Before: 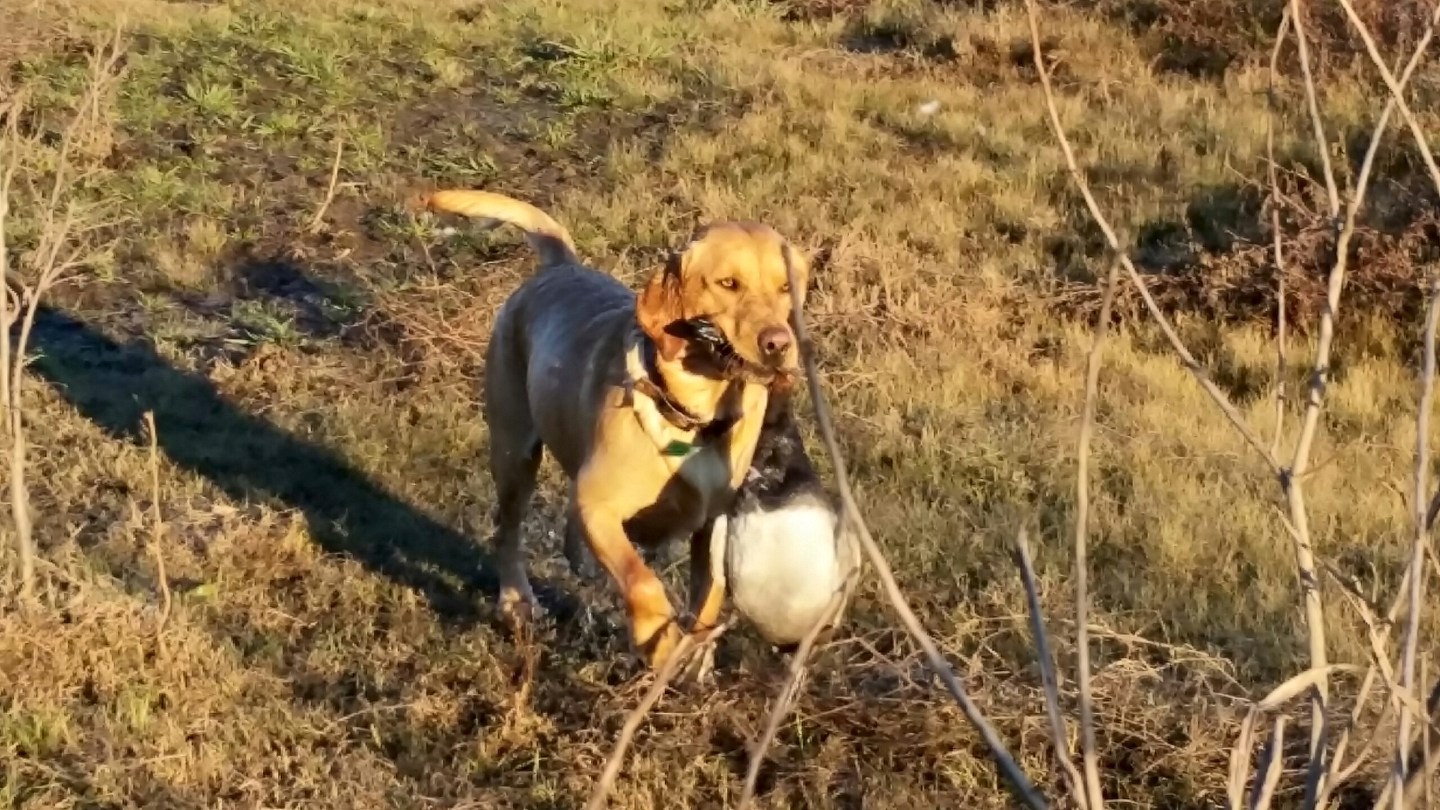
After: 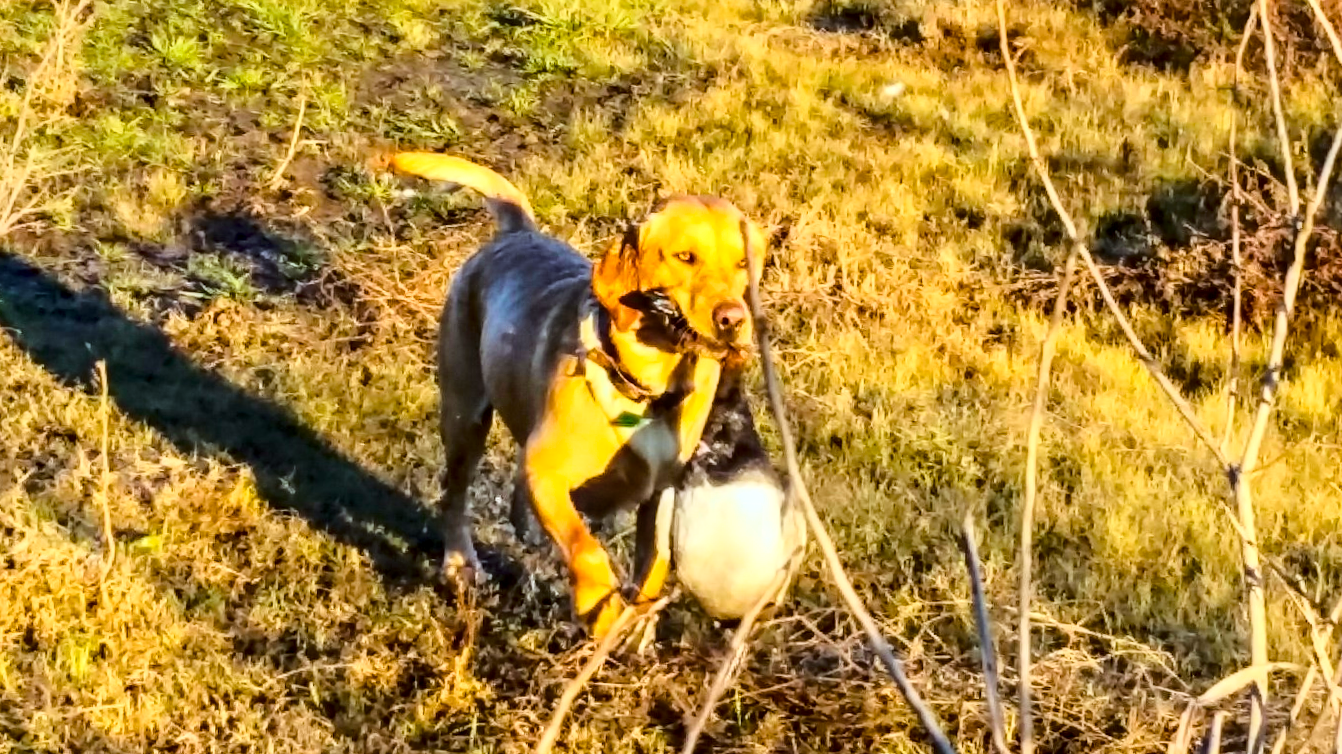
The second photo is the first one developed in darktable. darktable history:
color balance rgb: perceptual saturation grading › global saturation 40%, global vibrance 15%
local contrast: detail 130%
color correction: highlights a* -2.73, highlights b* -2.09, shadows a* 2.41, shadows b* 2.73
white balance: red 0.98, blue 1.034
crop and rotate: angle -2.38°
base curve: curves: ch0 [(0, 0) (0.028, 0.03) (0.121, 0.232) (0.46, 0.748) (0.859, 0.968) (1, 1)]
